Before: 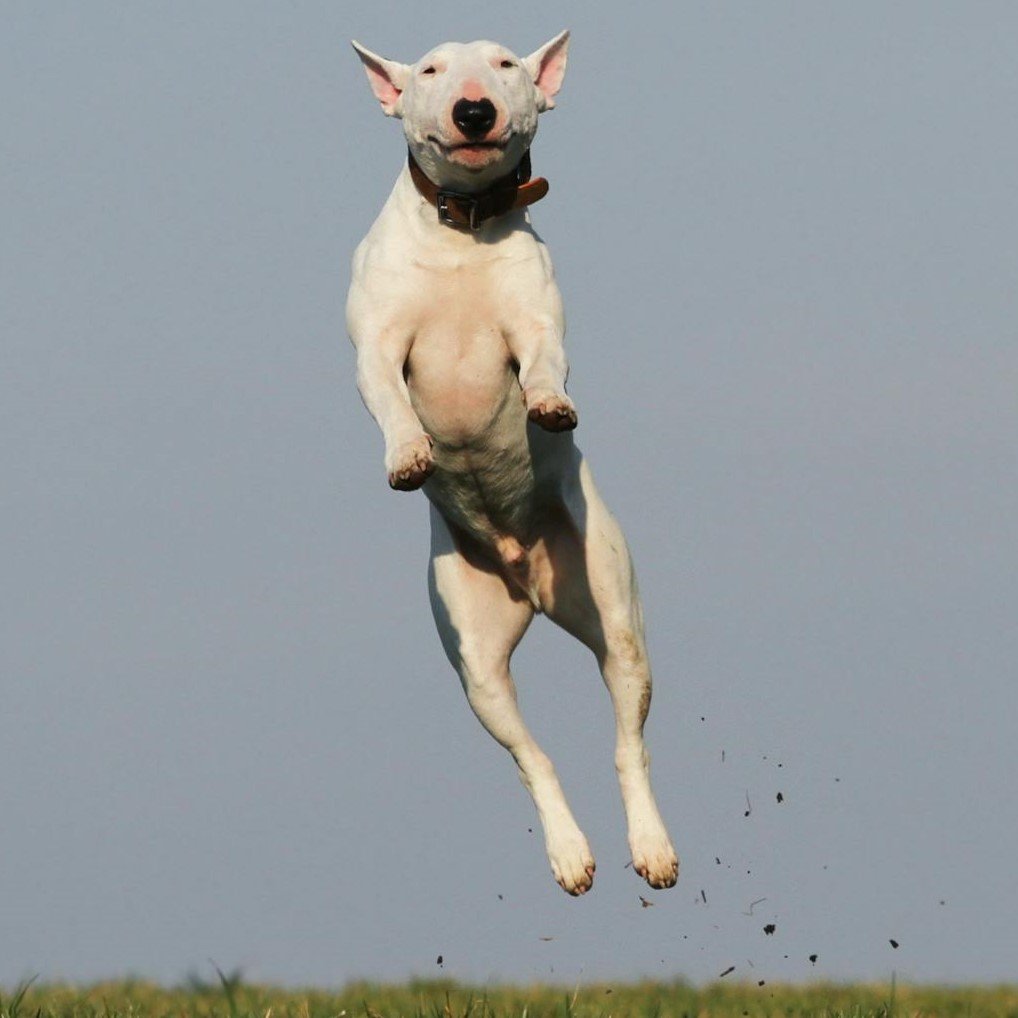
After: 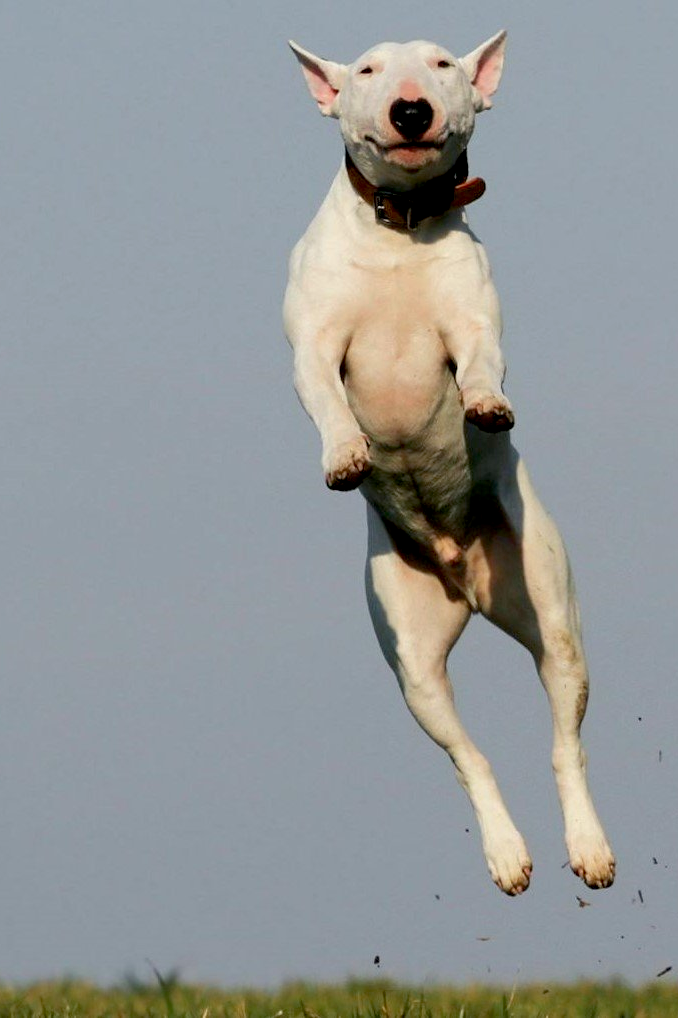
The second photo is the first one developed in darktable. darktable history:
exposure: black level correction 0.013, compensate highlight preservation false
crop and rotate: left 6.282%, right 27.113%
